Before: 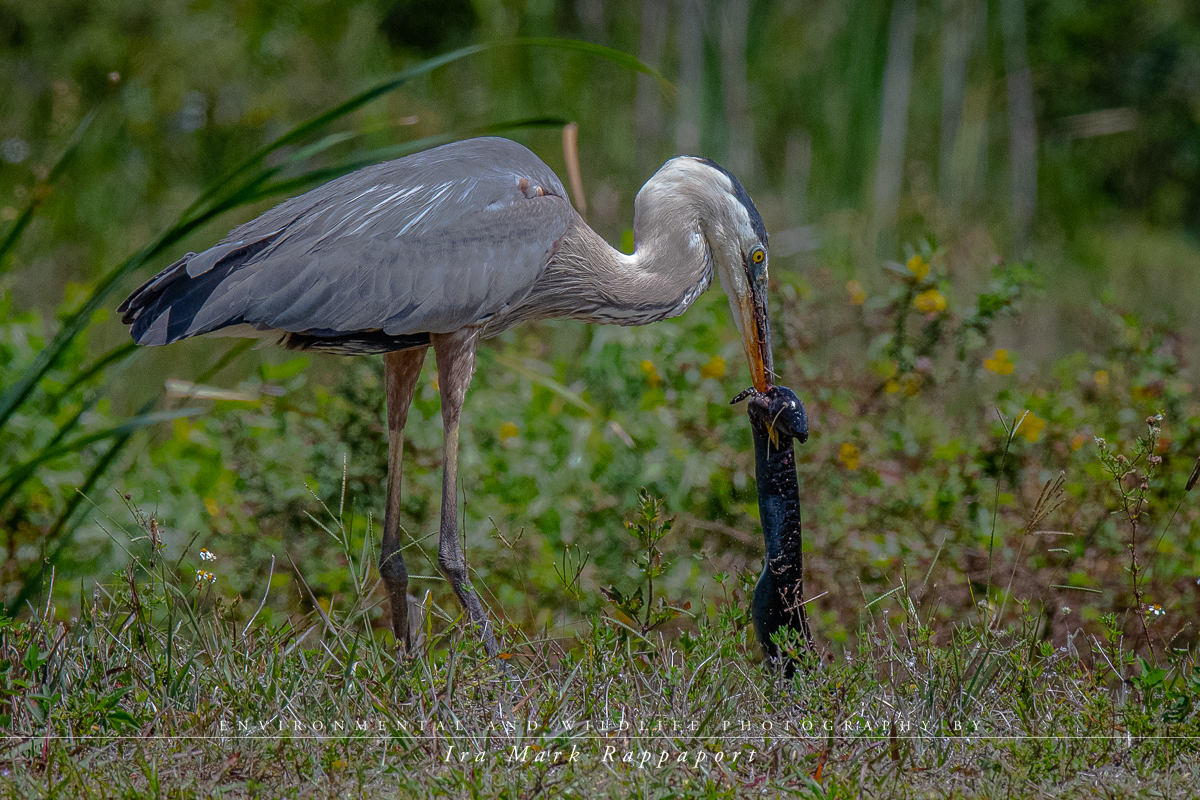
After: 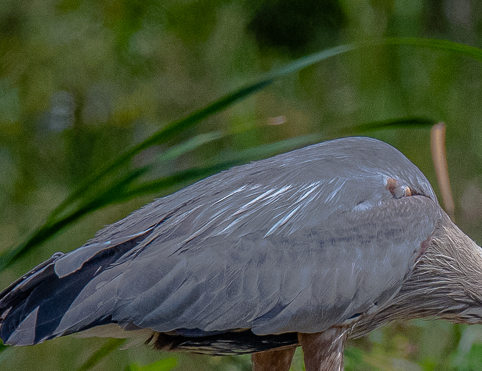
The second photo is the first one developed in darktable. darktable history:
crop and rotate: left 11.044%, top 0.051%, right 48.73%, bottom 53.527%
